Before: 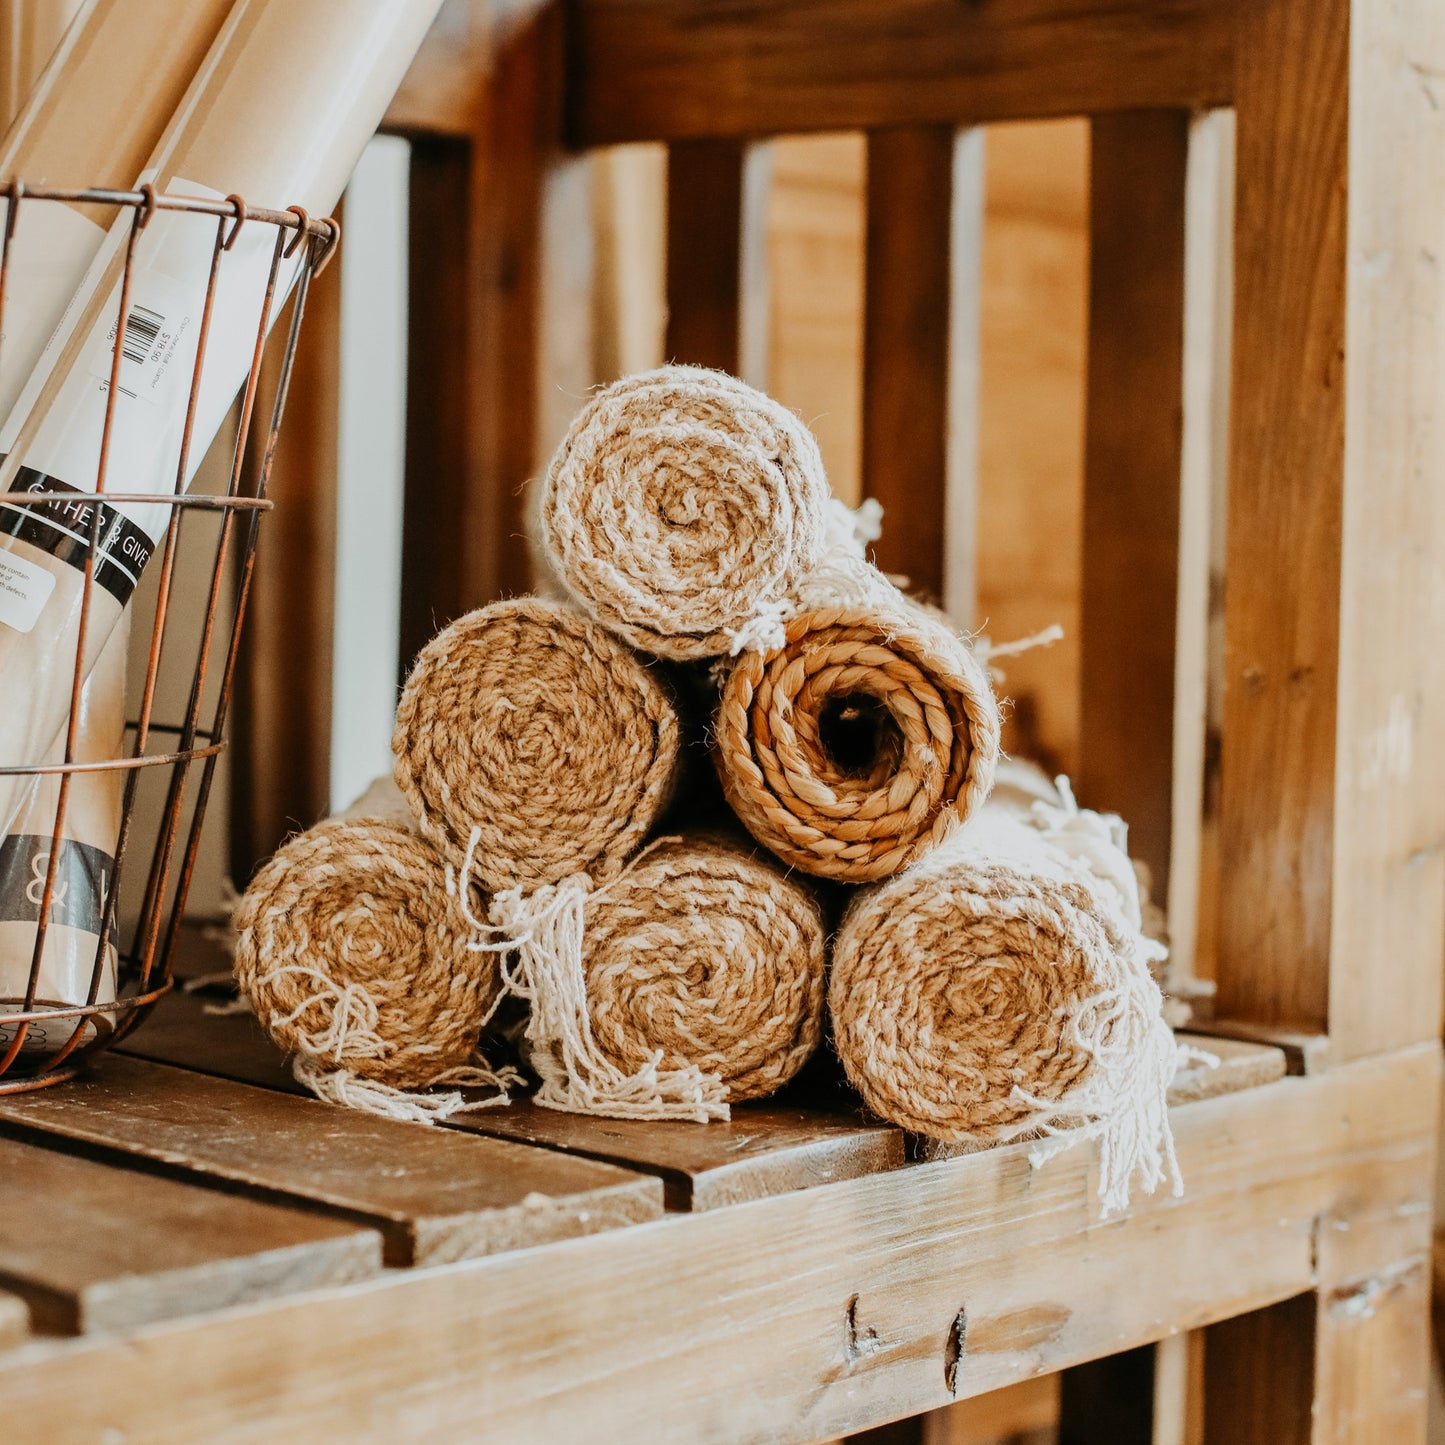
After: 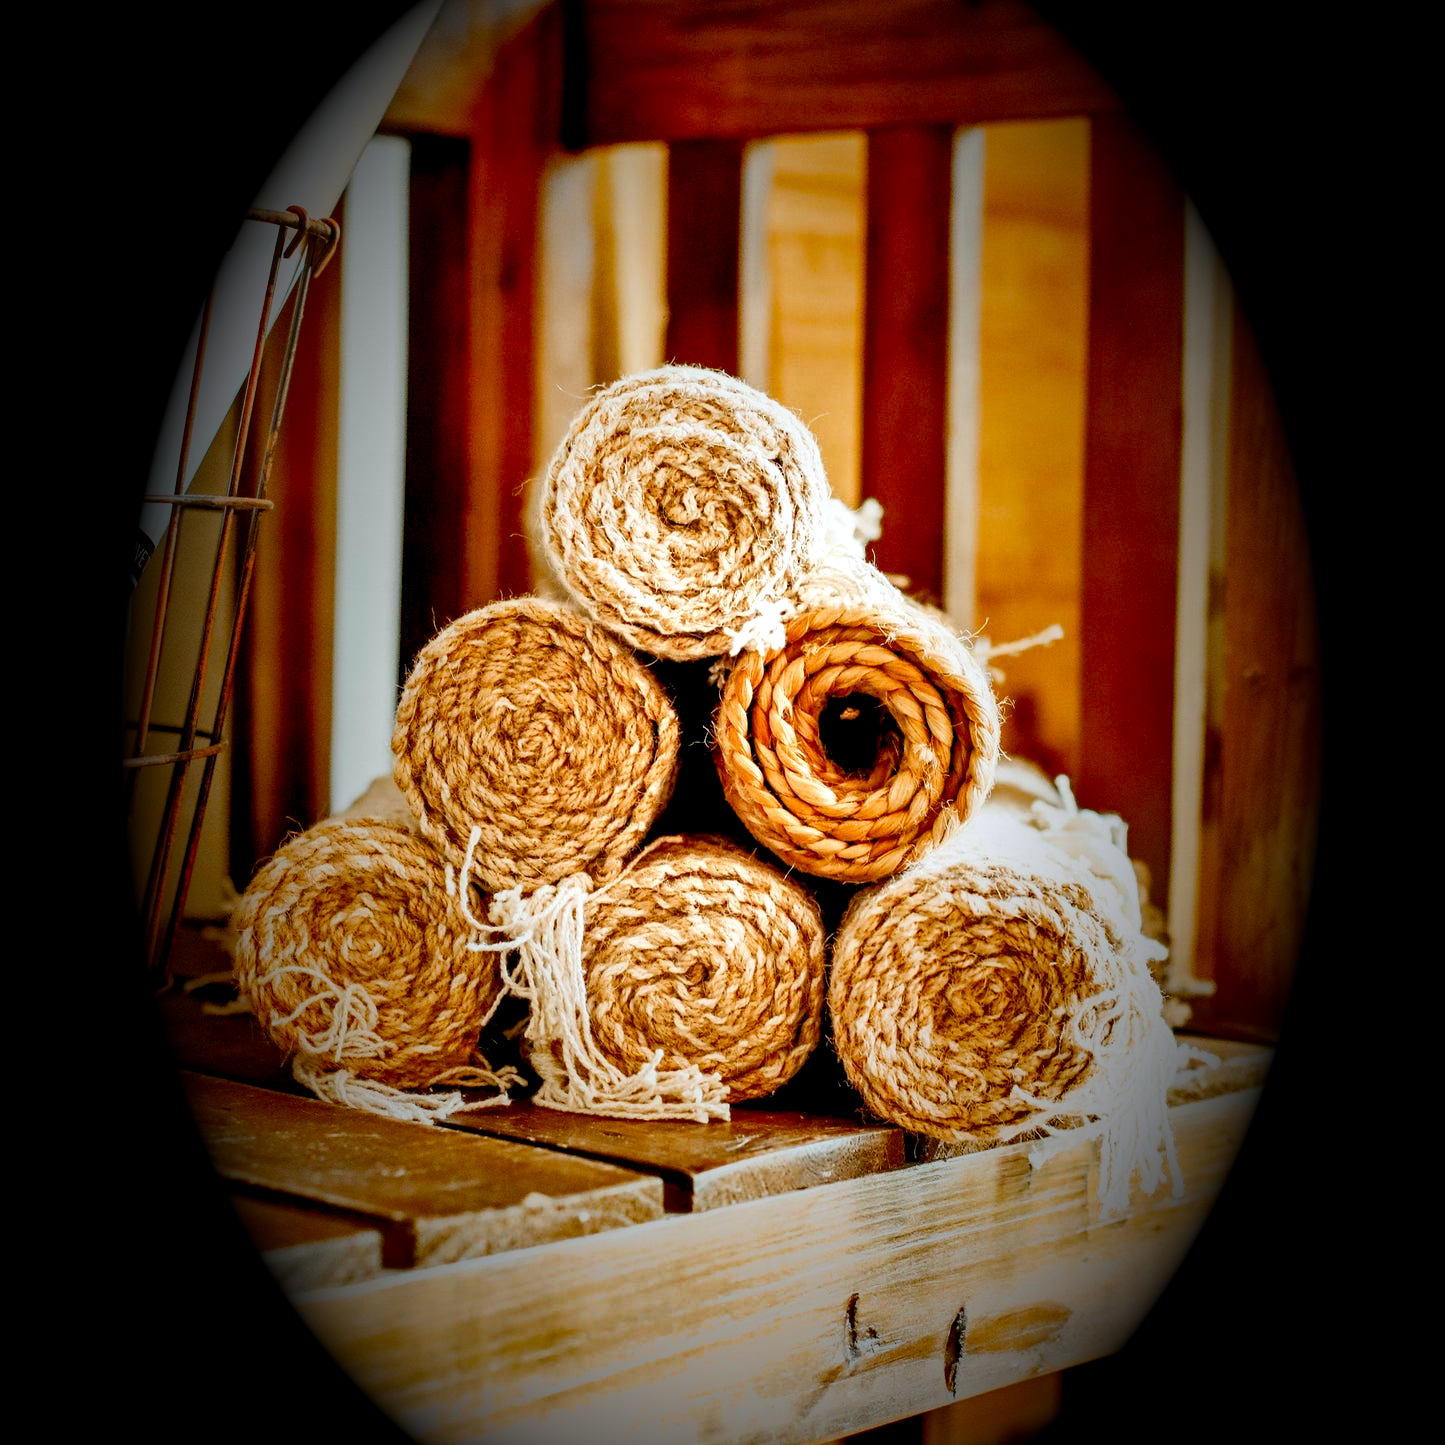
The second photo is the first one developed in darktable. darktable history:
shadows and highlights: shadows 43.71, white point adjustment -1.46, soften with gaussian
haze removal: compatibility mode true, adaptive false
tone equalizer: -7 EV 0.15 EV, -6 EV 0.6 EV, -5 EV 1.15 EV, -4 EV 1.33 EV, -3 EV 1.15 EV, -2 EV 0.6 EV, -1 EV 0.15 EV, mask exposure compensation -0.5 EV
vignetting: fall-off start 15.9%, fall-off radius 100%, brightness -1, saturation 0.5, width/height ratio 0.719
exposure: black level correction 0.01, exposure 1 EV, compensate highlight preservation false
color balance: mode lift, gamma, gain (sRGB), lift [1, 0.99, 1.01, 0.992], gamma [1, 1.037, 0.974, 0.963]
